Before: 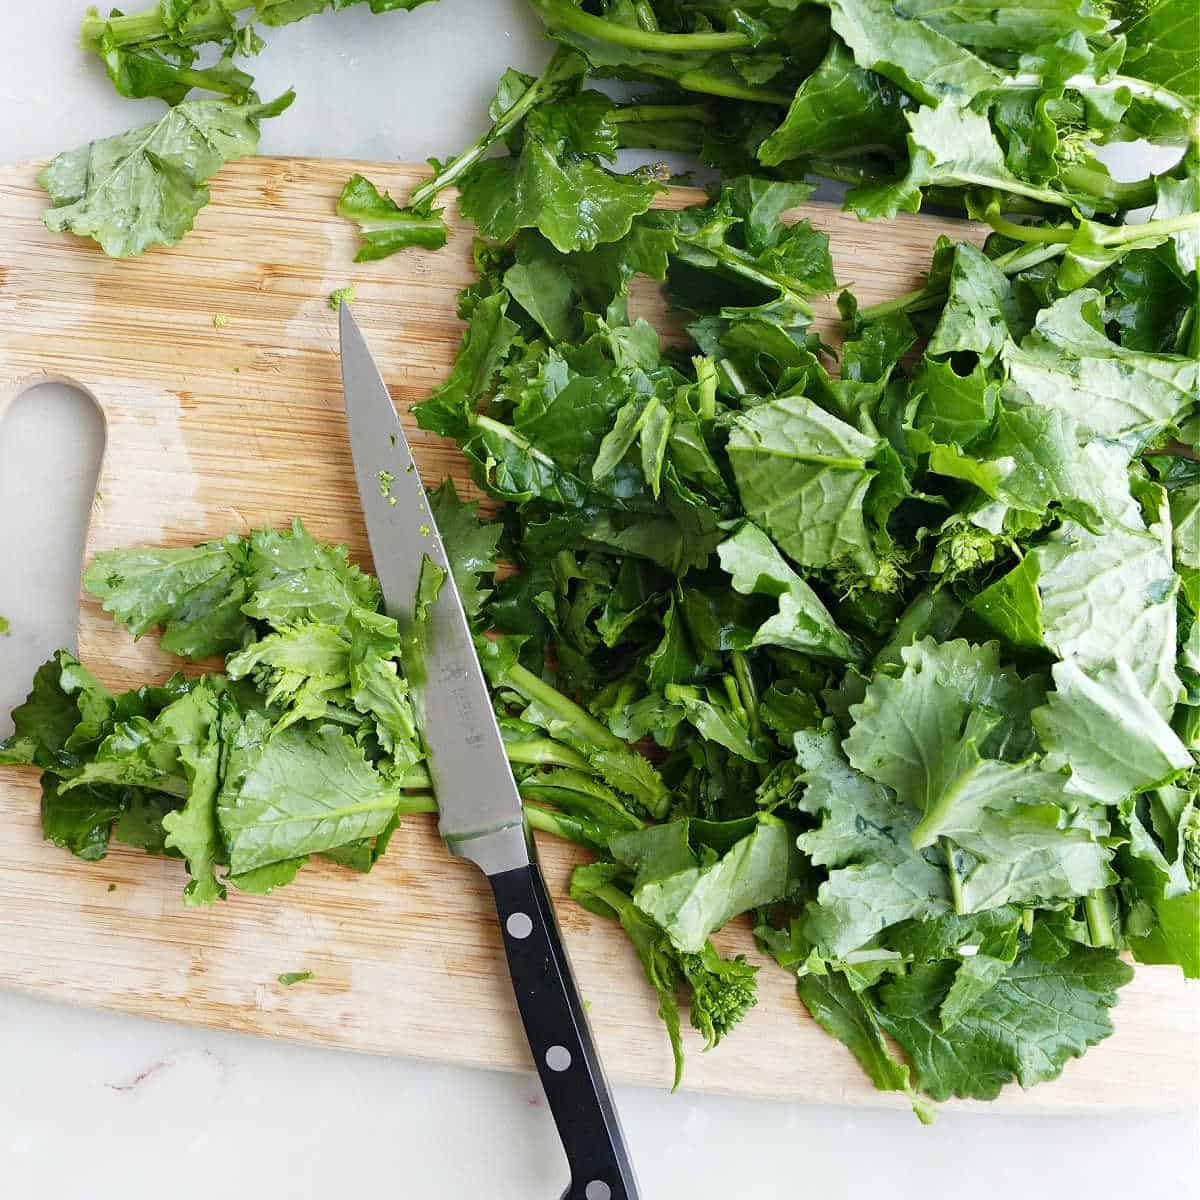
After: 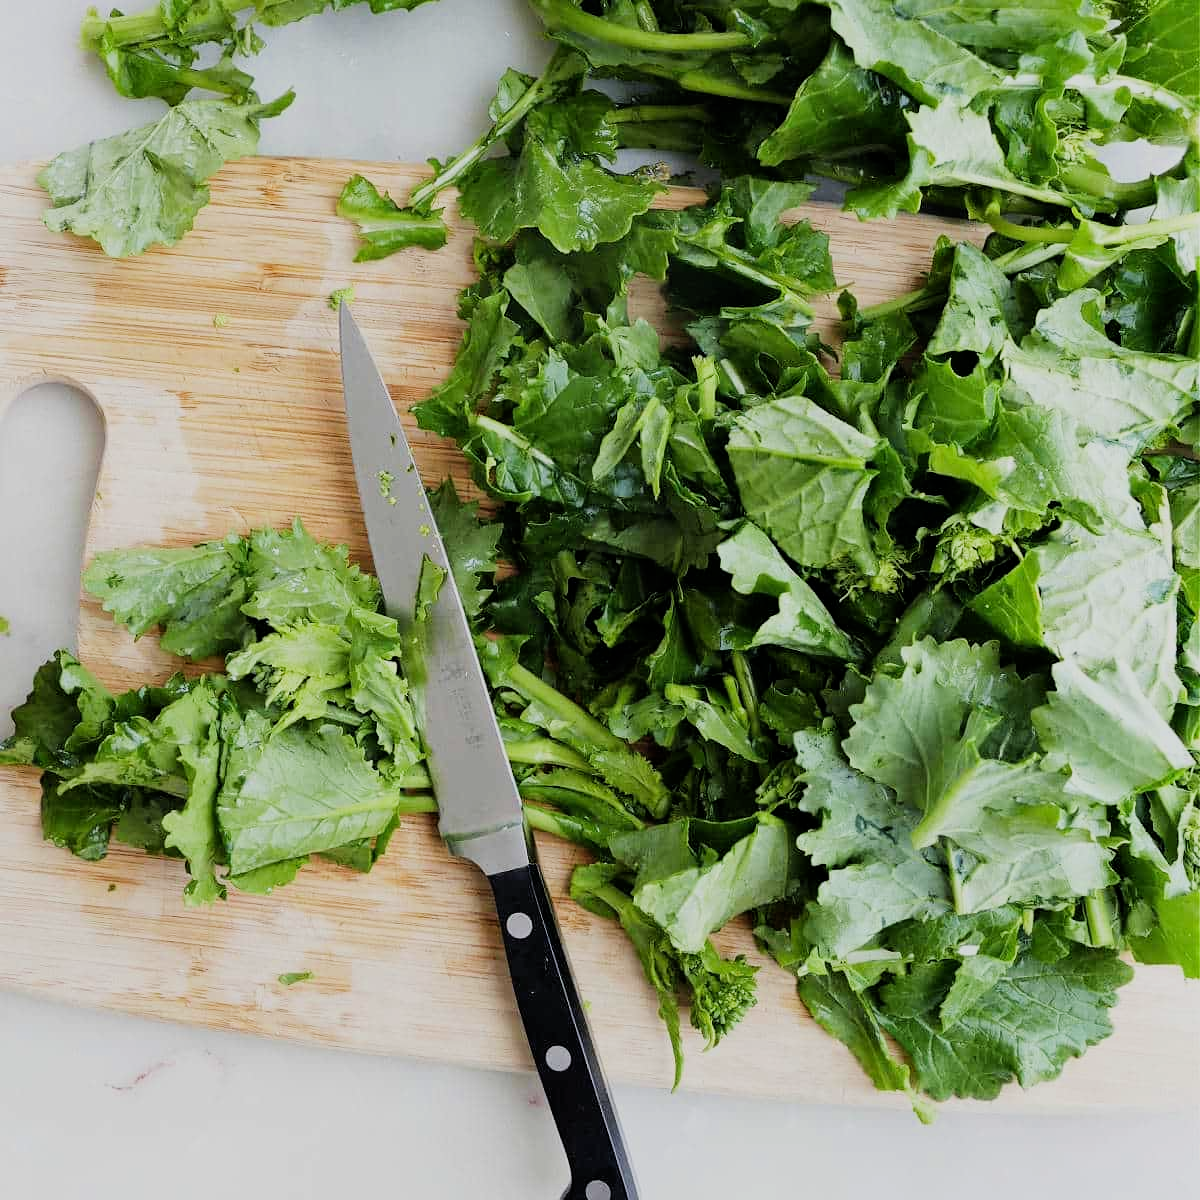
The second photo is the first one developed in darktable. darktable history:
filmic rgb: black relative exposure -7.65 EV, white relative exposure 4.56 EV, hardness 3.61, contrast 1.105
